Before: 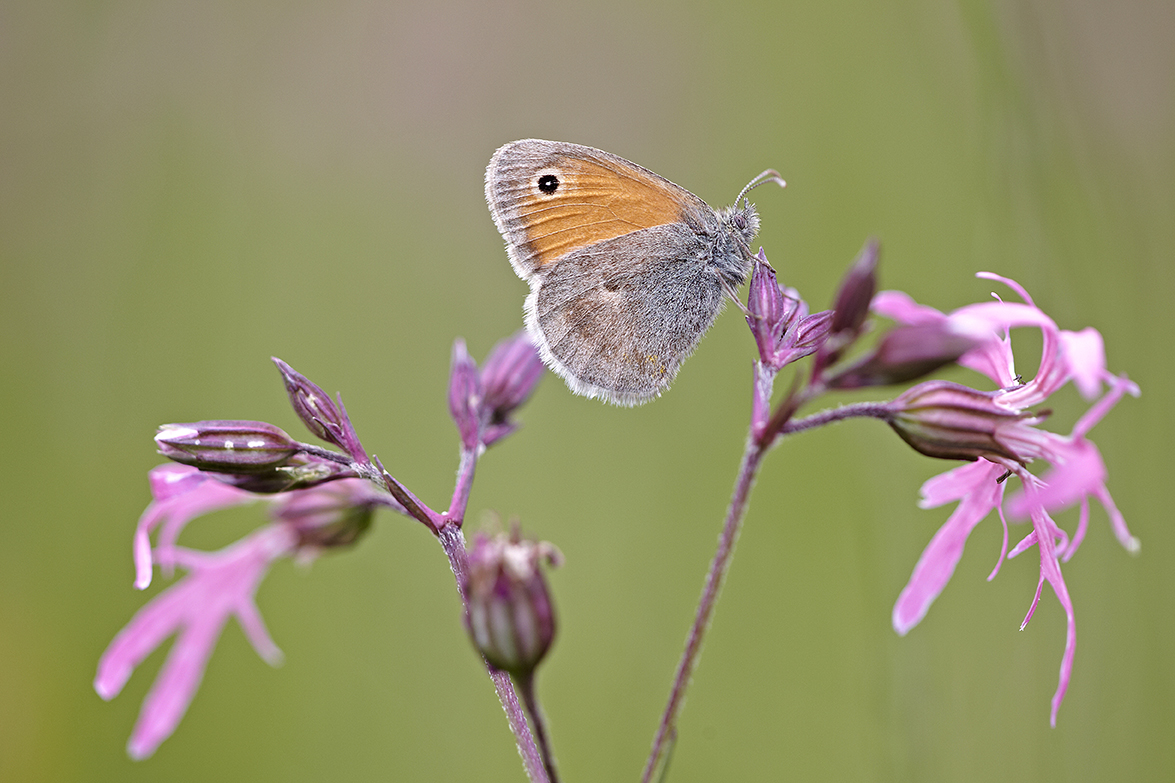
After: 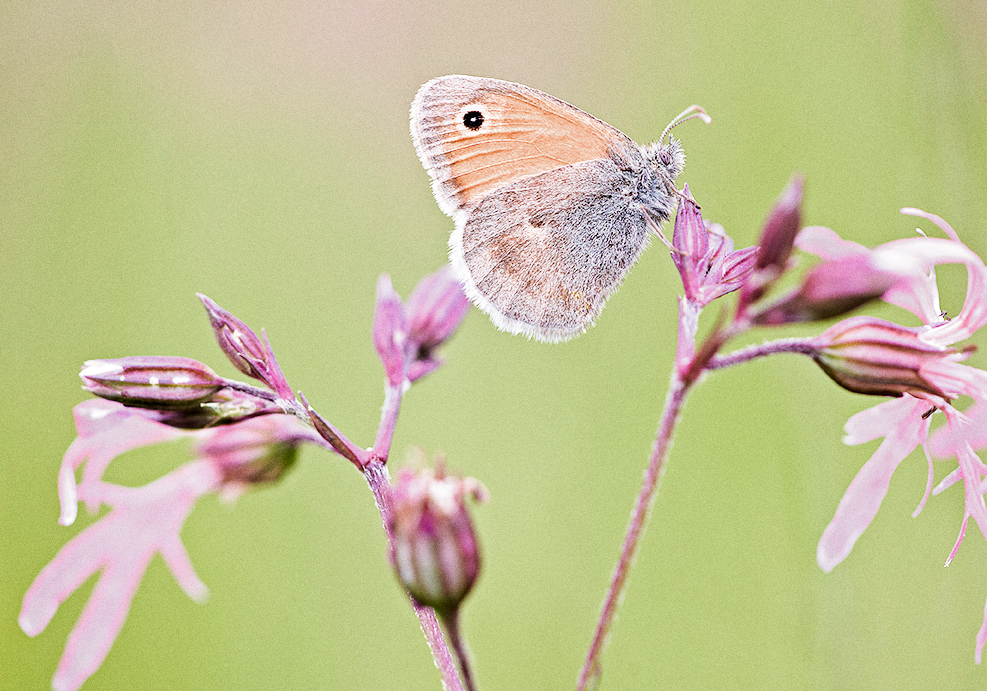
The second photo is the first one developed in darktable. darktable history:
crop: left 6.446%, top 8.188%, right 9.538%, bottom 3.548%
grain: coarseness 3.21 ISO
filmic rgb: middle gray luminance 9.23%, black relative exposure -10.55 EV, white relative exposure 3.45 EV, threshold 6 EV, target black luminance 0%, hardness 5.98, latitude 59.69%, contrast 1.087, highlights saturation mix 5%, shadows ↔ highlights balance 29.23%, add noise in highlights 0, color science v3 (2019), use custom middle-gray values true, iterations of high-quality reconstruction 0, contrast in highlights soft, enable highlight reconstruction true
